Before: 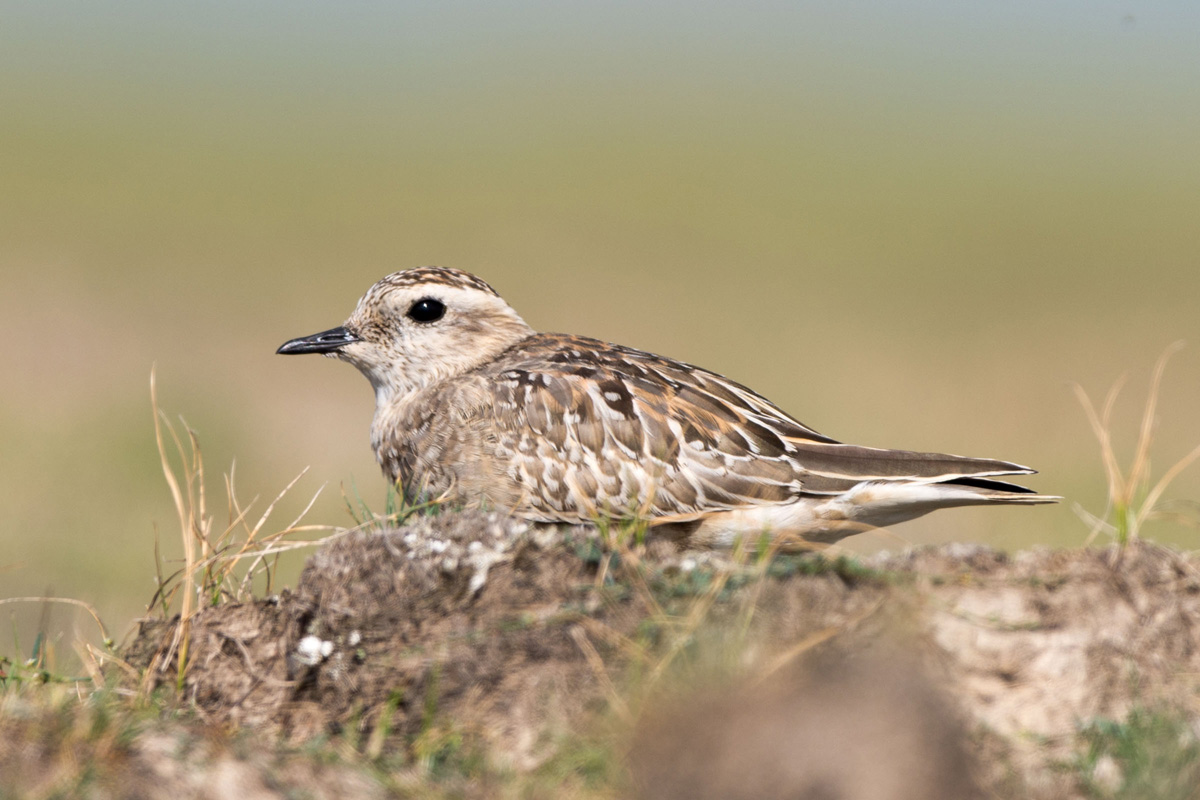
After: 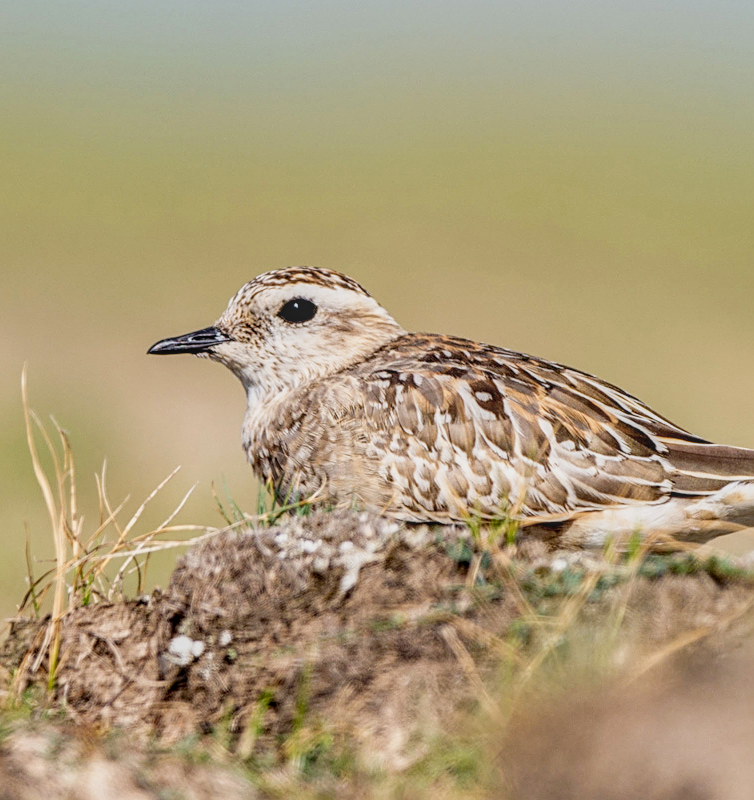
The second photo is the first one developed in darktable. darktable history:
local contrast: highlights 5%, shadows 5%, detail 134%
sharpen: on, module defaults
filmic rgb: black relative exposure -7.77 EV, white relative exposure 4.35 EV, target black luminance 0%, hardness 3.75, latitude 50.54%, contrast 1.072, highlights saturation mix 9.84%, shadows ↔ highlights balance -0.227%, preserve chrominance no, color science v5 (2021), contrast in shadows safe, contrast in highlights safe
crop: left 10.81%, right 26.342%
contrast brightness saturation: contrast 0.05, brightness 0.06, saturation 0.012
